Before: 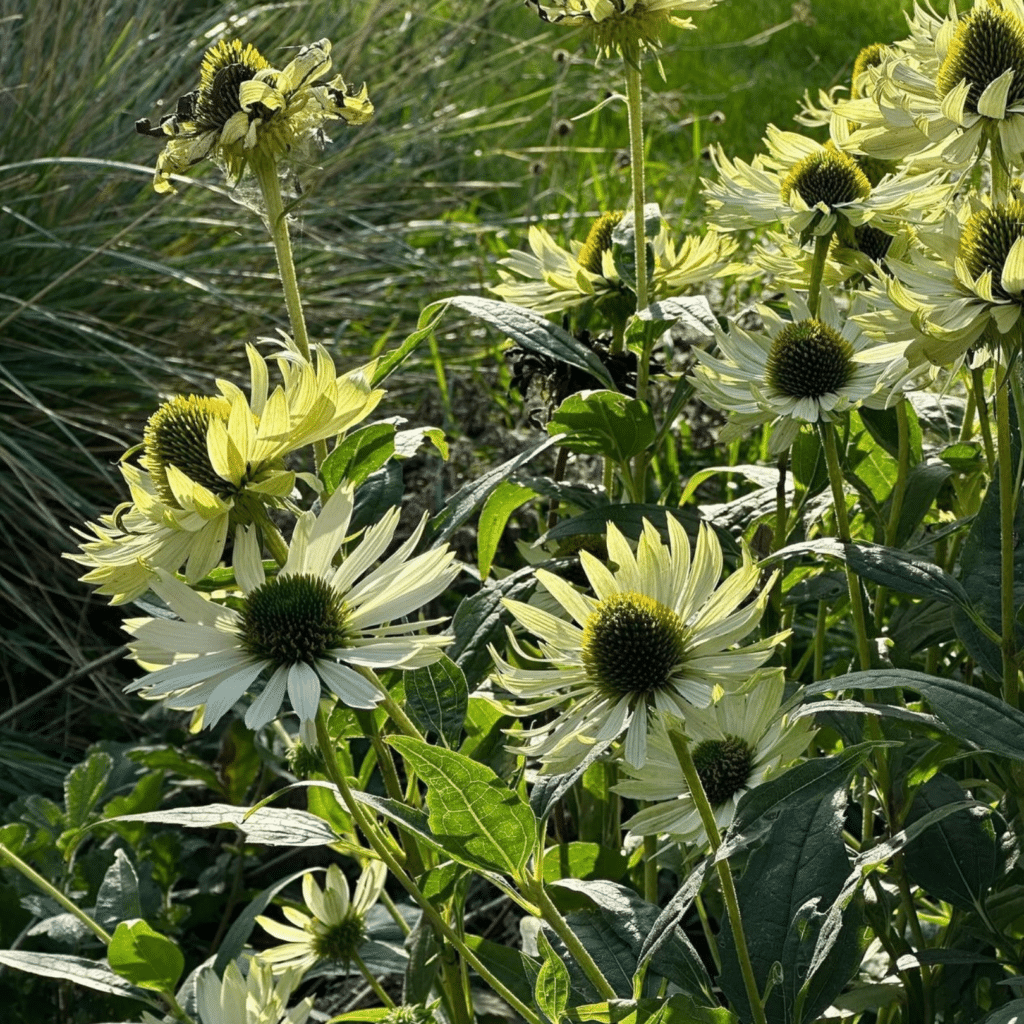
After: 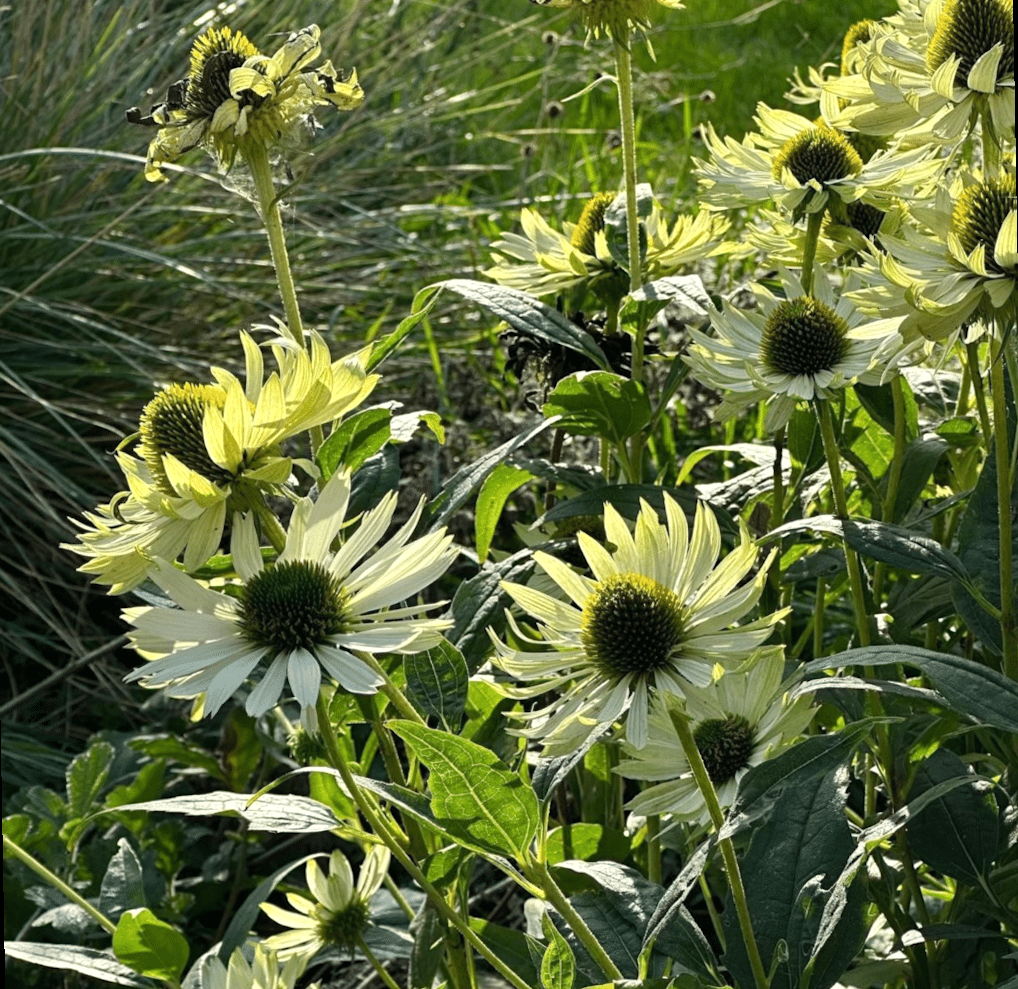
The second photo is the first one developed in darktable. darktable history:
rotate and perspective: rotation -1°, crop left 0.011, crop right 0.989, crop top 0.025, crop bottom 0.975
levels: levels [0, 0.476, 0.951]
